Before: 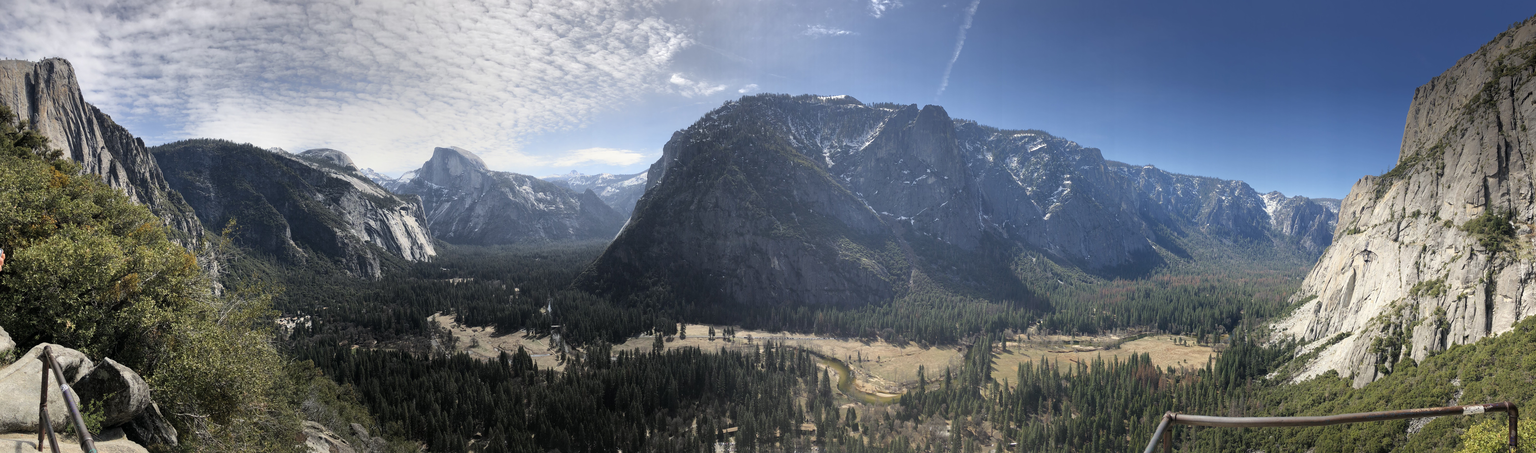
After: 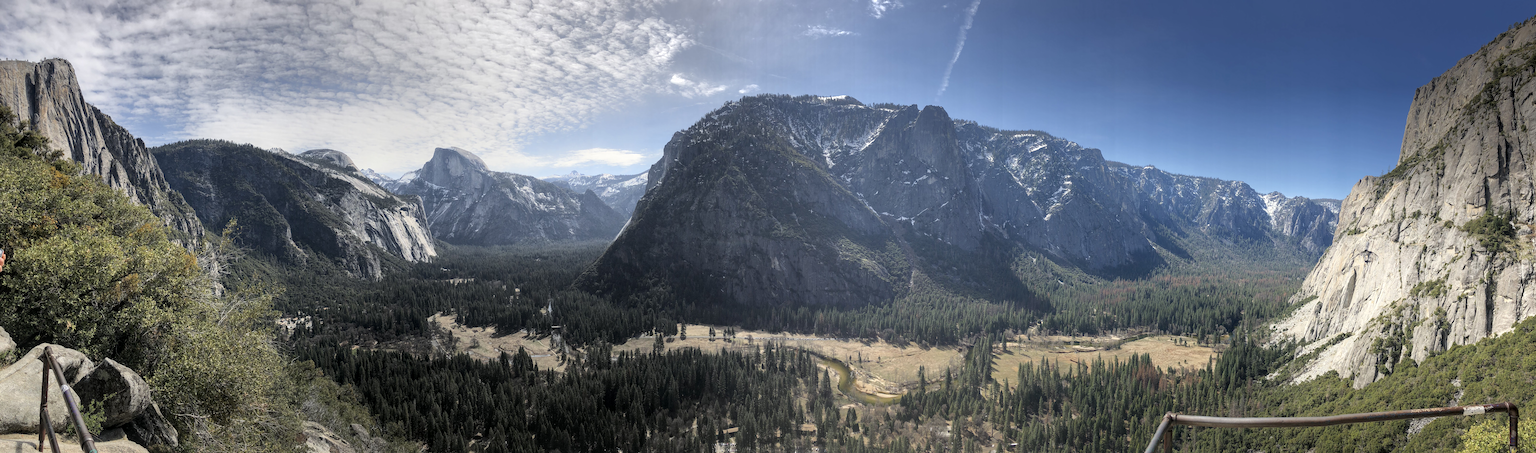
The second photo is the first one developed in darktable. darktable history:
sharpen: amount 0.21
local contrast: on, module defaults
